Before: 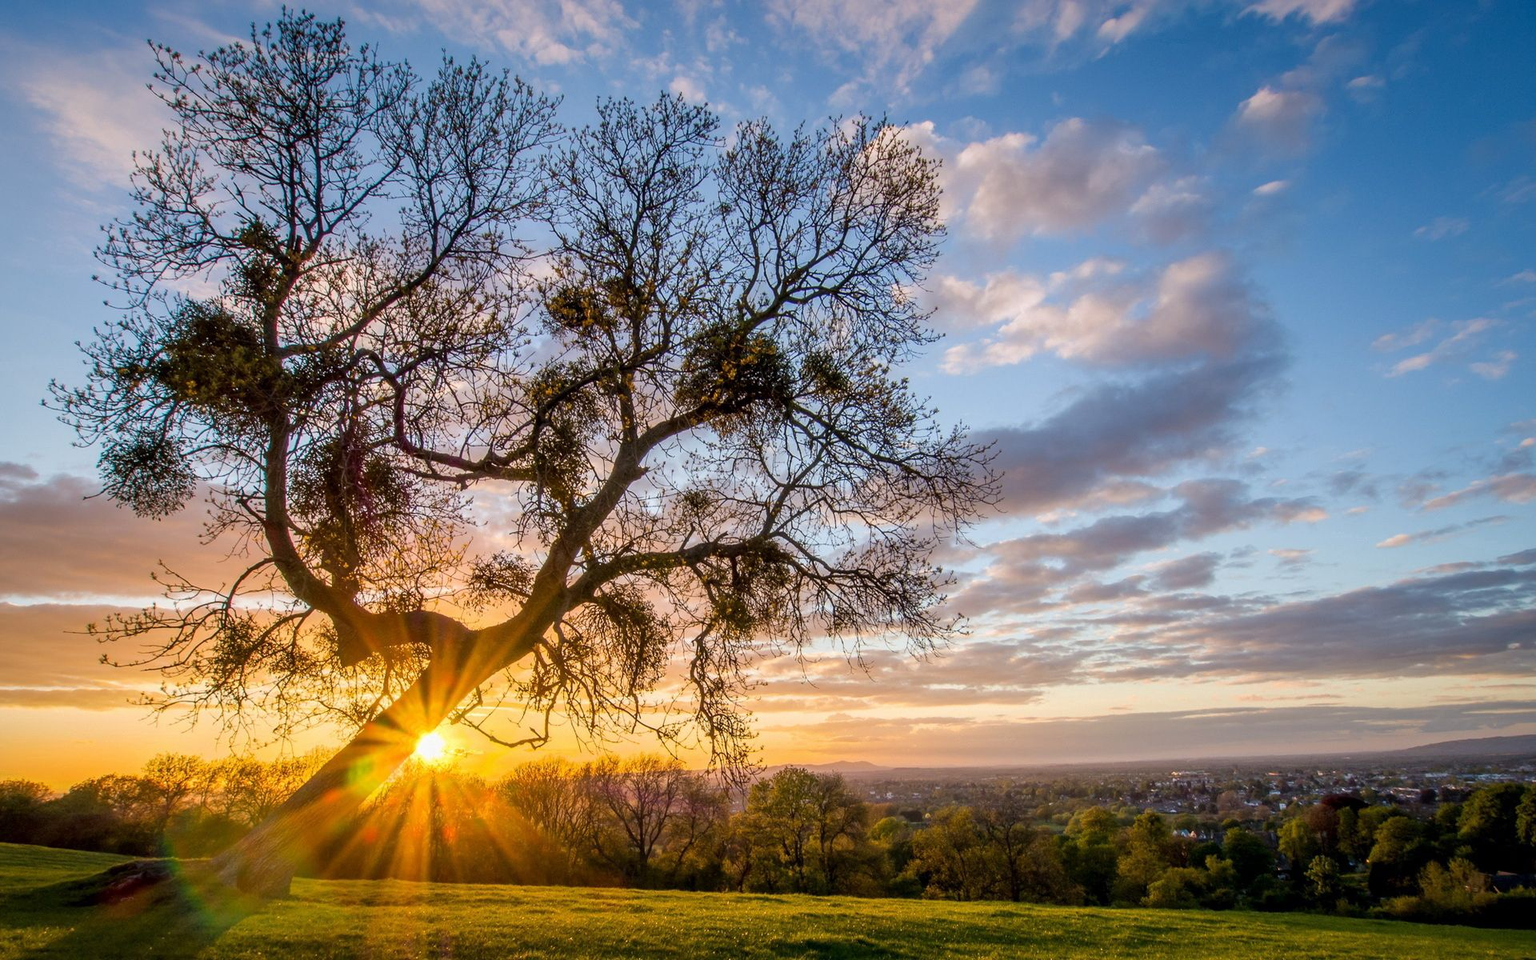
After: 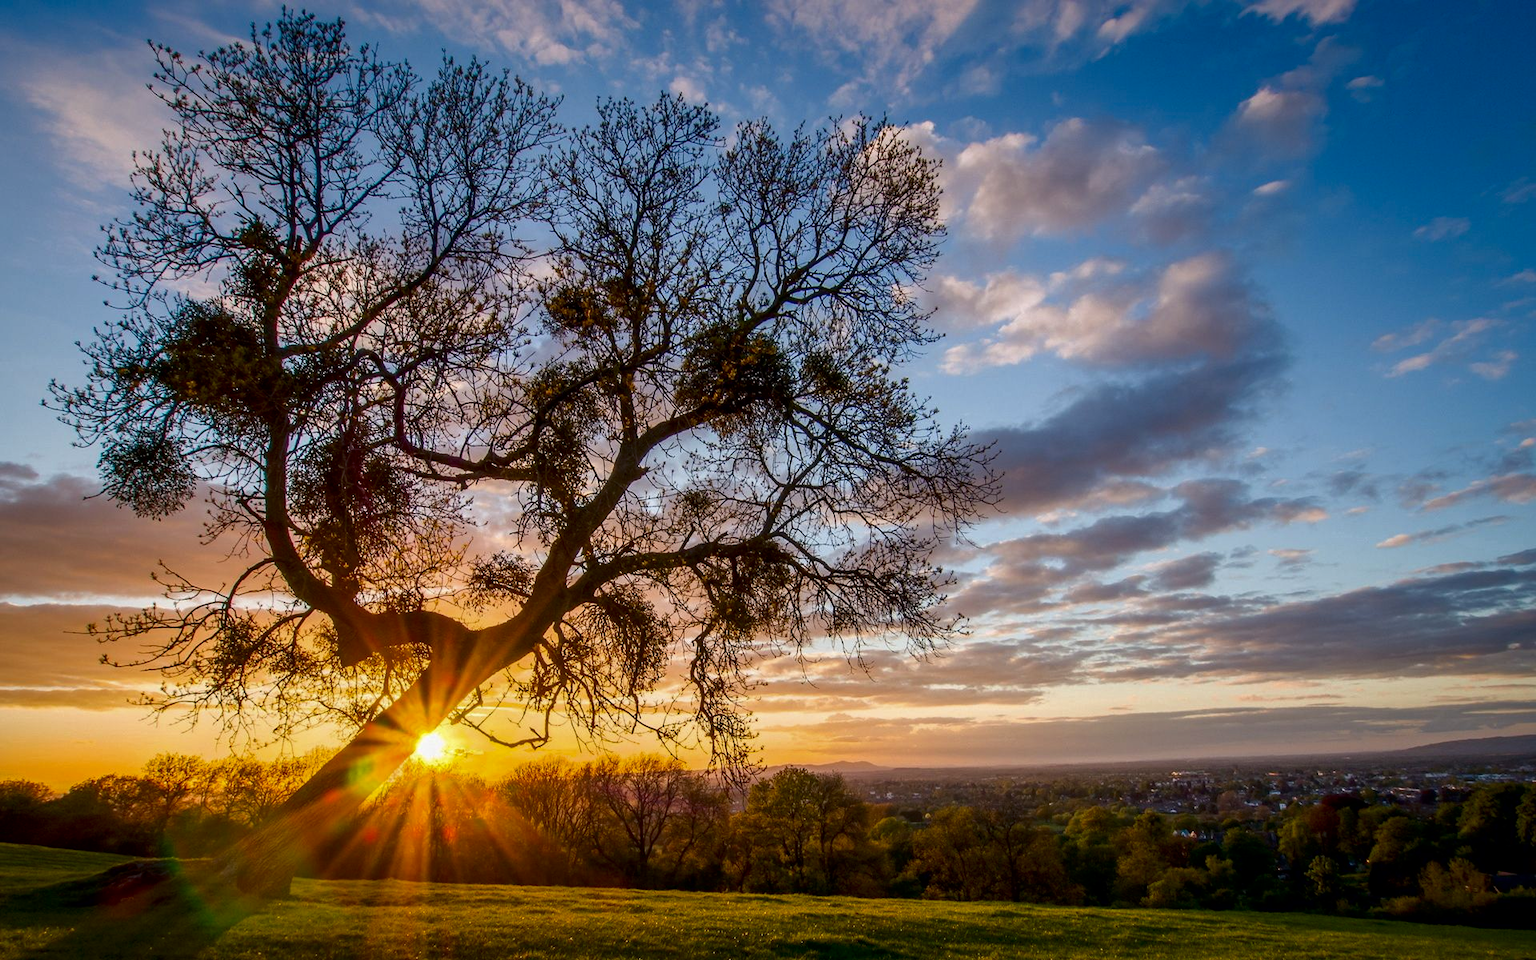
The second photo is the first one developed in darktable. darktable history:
contrast brightness saturation: brightness -0.203, saturation 0.08
